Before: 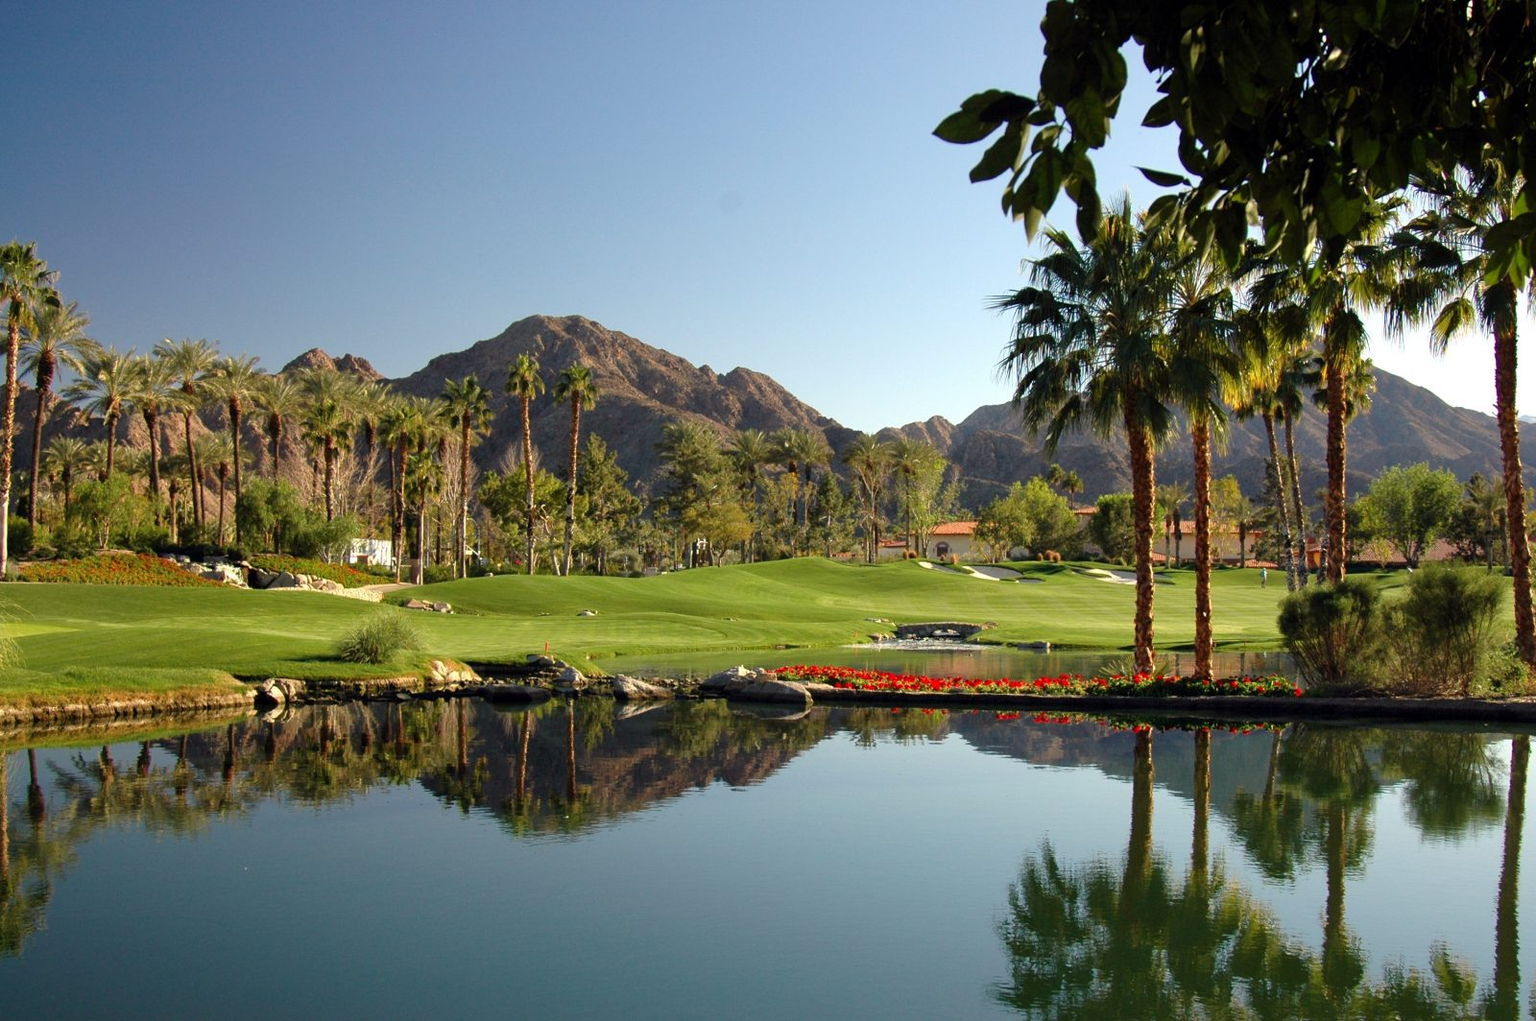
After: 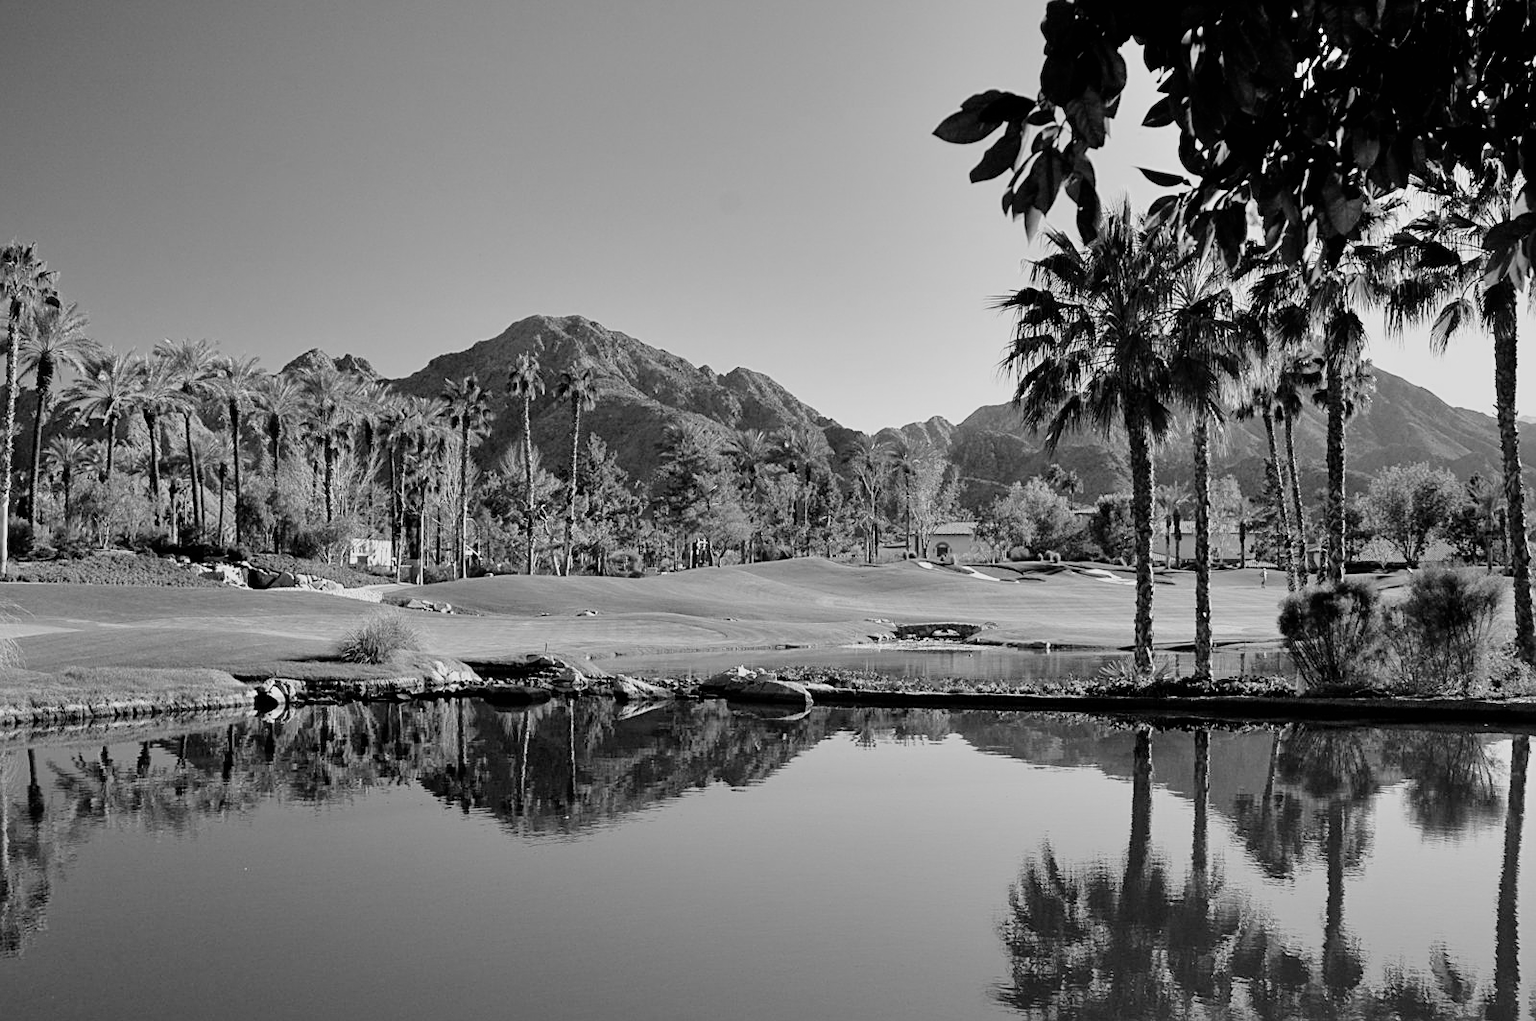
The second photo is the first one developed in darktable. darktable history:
exposure: black level correction 0.001, exposure 0.5 EV, compensate exposure bias true, compensate highlight preservation false
monochrome: a 32, b 64, size 2.3
white balance: red 0.925, blue 1.046
filmic rgb: black relative exposure -7.65 EV, white relative exposure 4.56 EV, hardness 3.61
shadows and highlights: shadows 60, soften with gaussian
sharpen: on, module defaults
